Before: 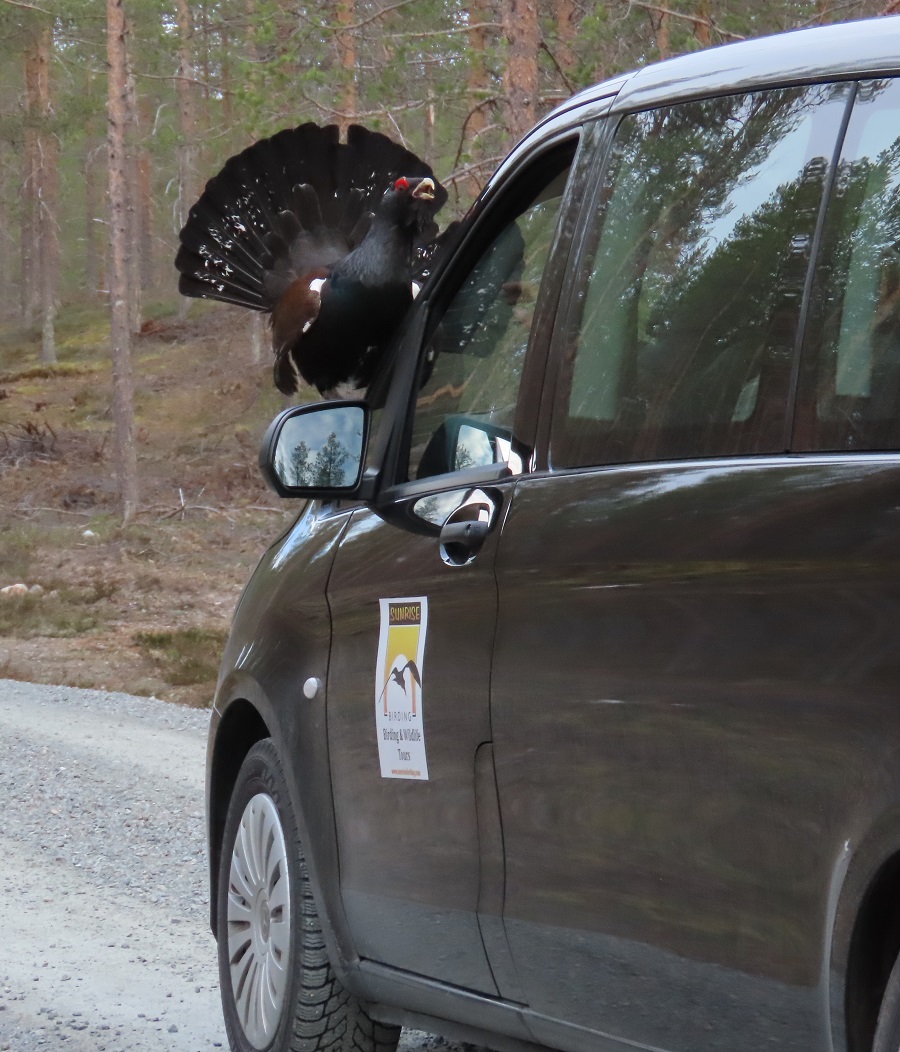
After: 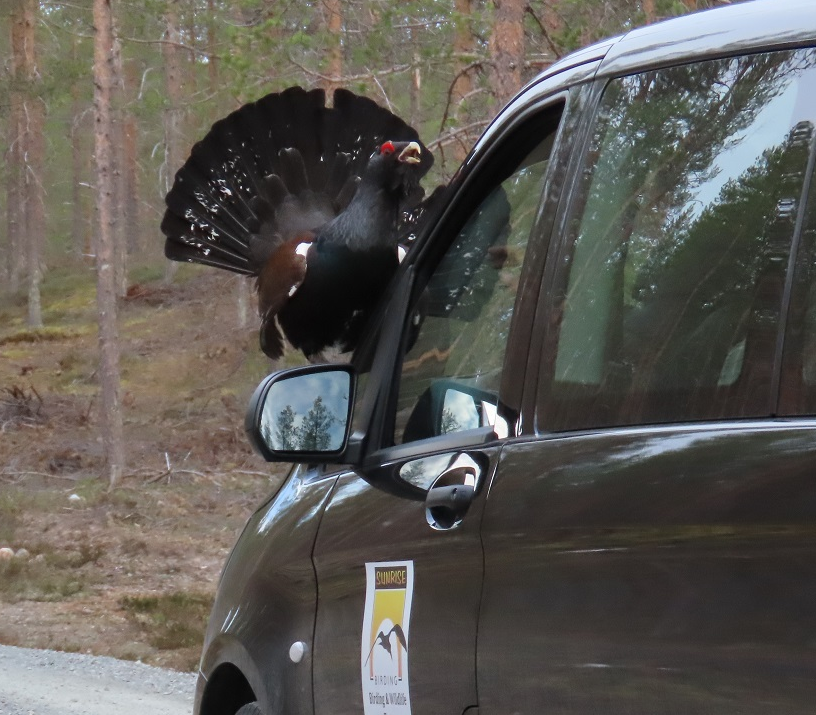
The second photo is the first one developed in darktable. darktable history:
crop: left 1.603%, top 3.442%, right 7.719%, bottom 28.504%
